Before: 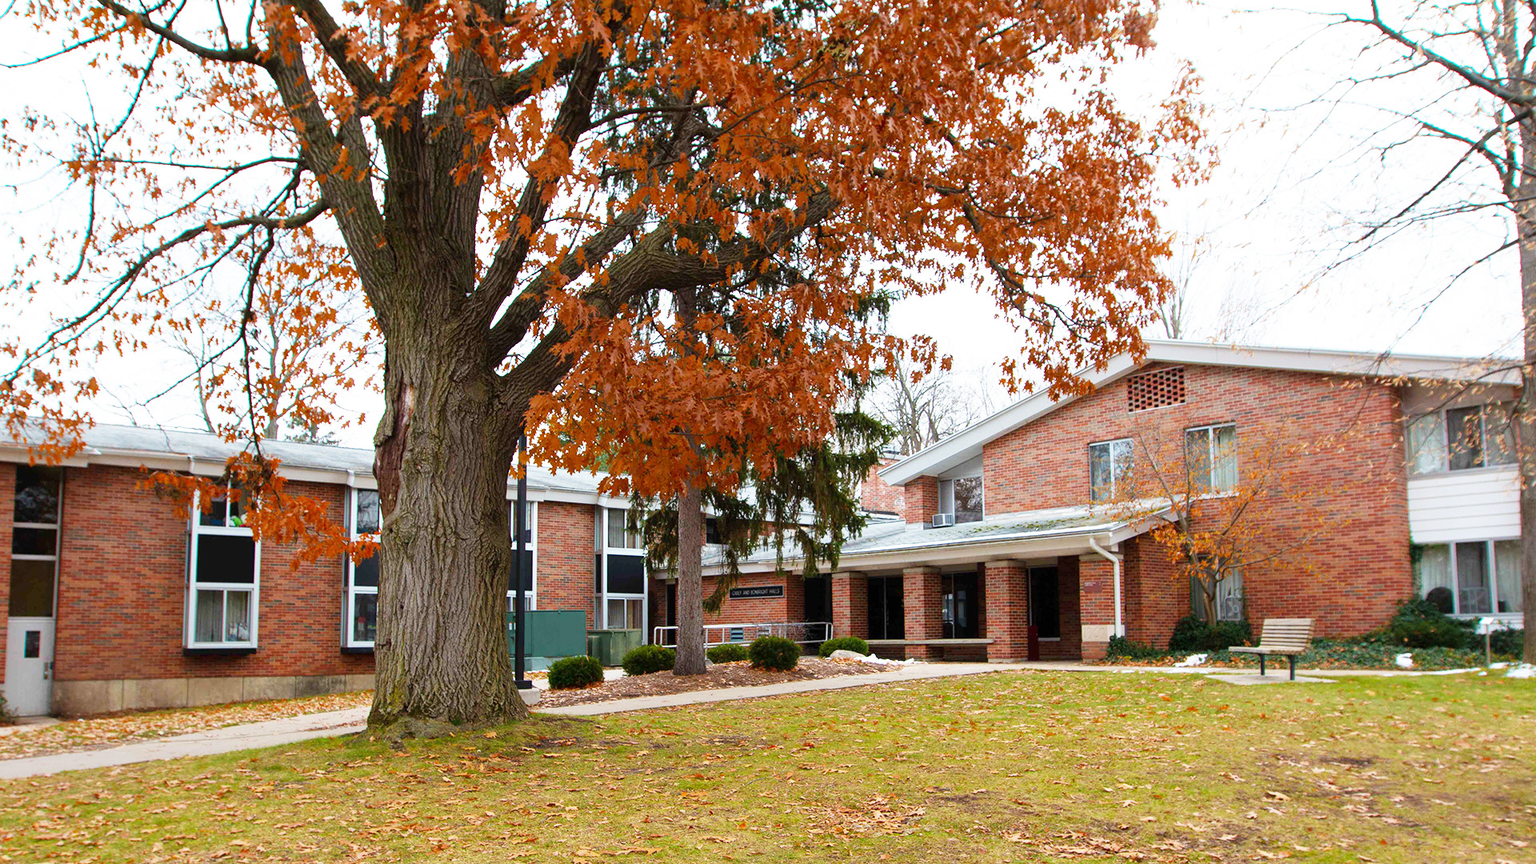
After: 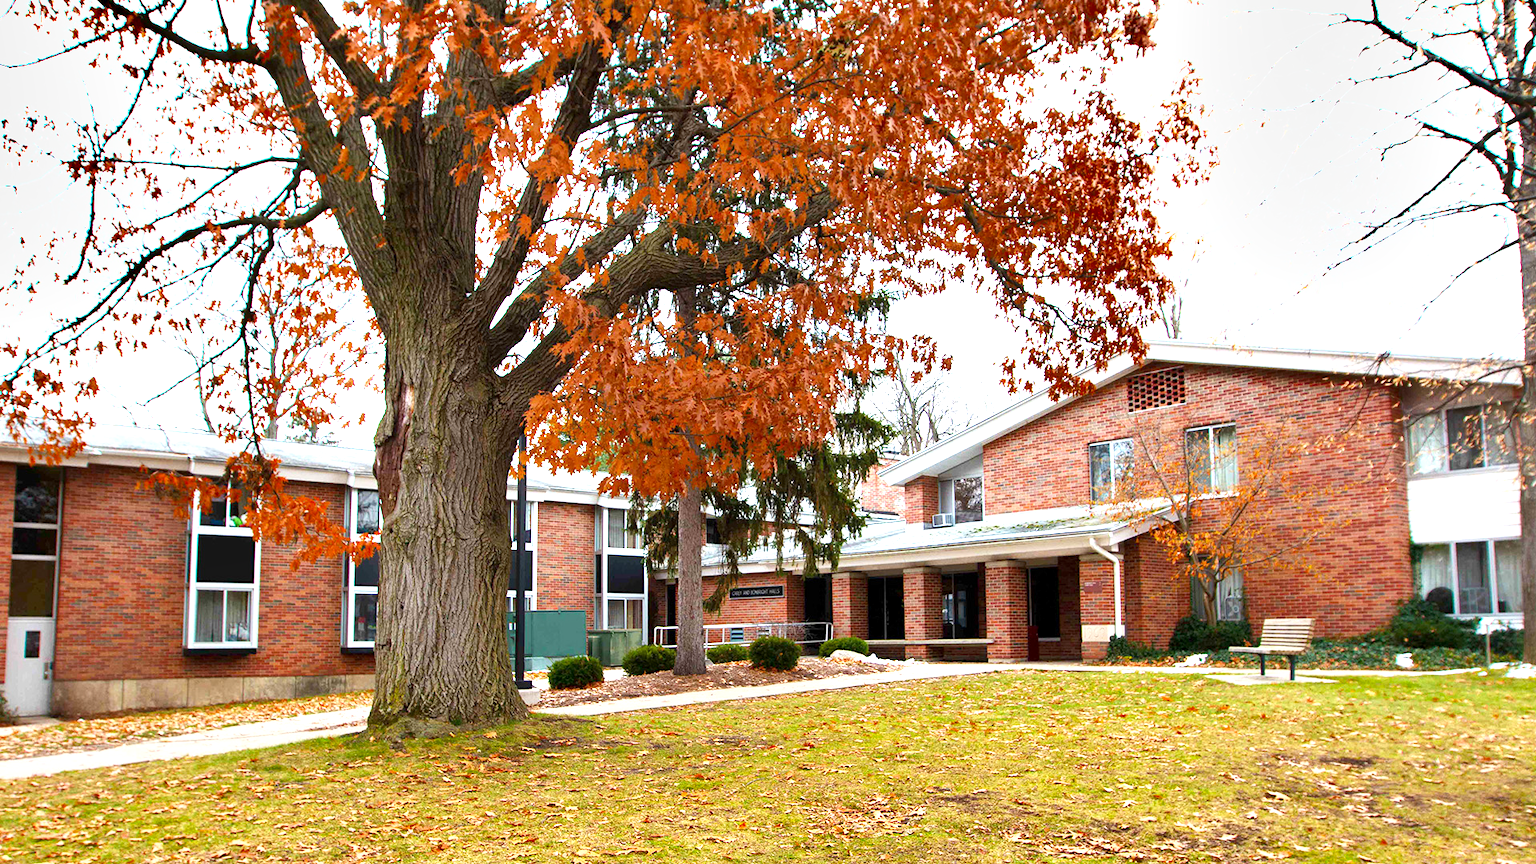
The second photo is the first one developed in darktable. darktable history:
shadows and highlights: radius 133.83, soften with gaussian
exposure: black level correction 0.001, exposure 0.675 EV, compensate highlight preservation false
